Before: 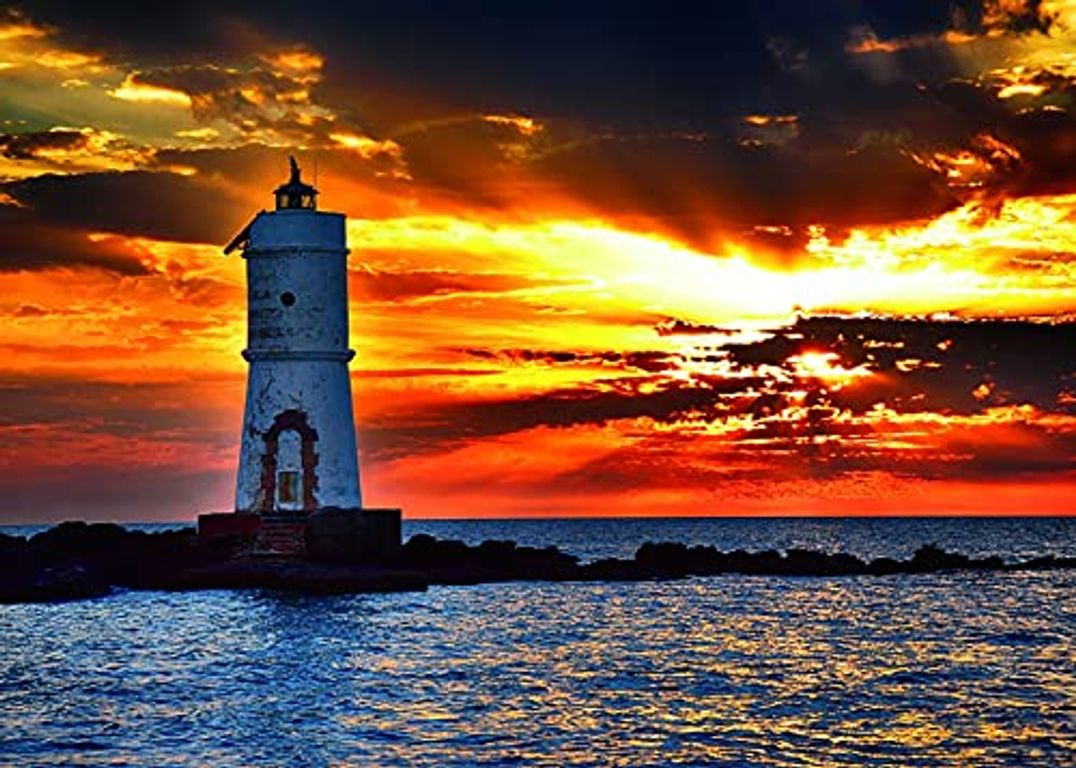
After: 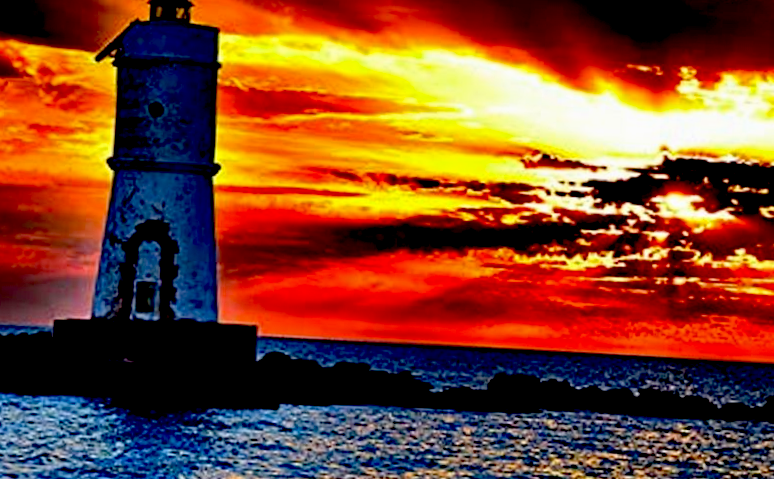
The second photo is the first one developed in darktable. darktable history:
tone equalizer: on, module defaults
crop and rotate: angle -3.37°, left 9.79%, top 20.73%, right 12.42%, bottom 11.82%
exposure: black level correction 0.056, exposure -0.039 EV, compensate highlight preservation false
